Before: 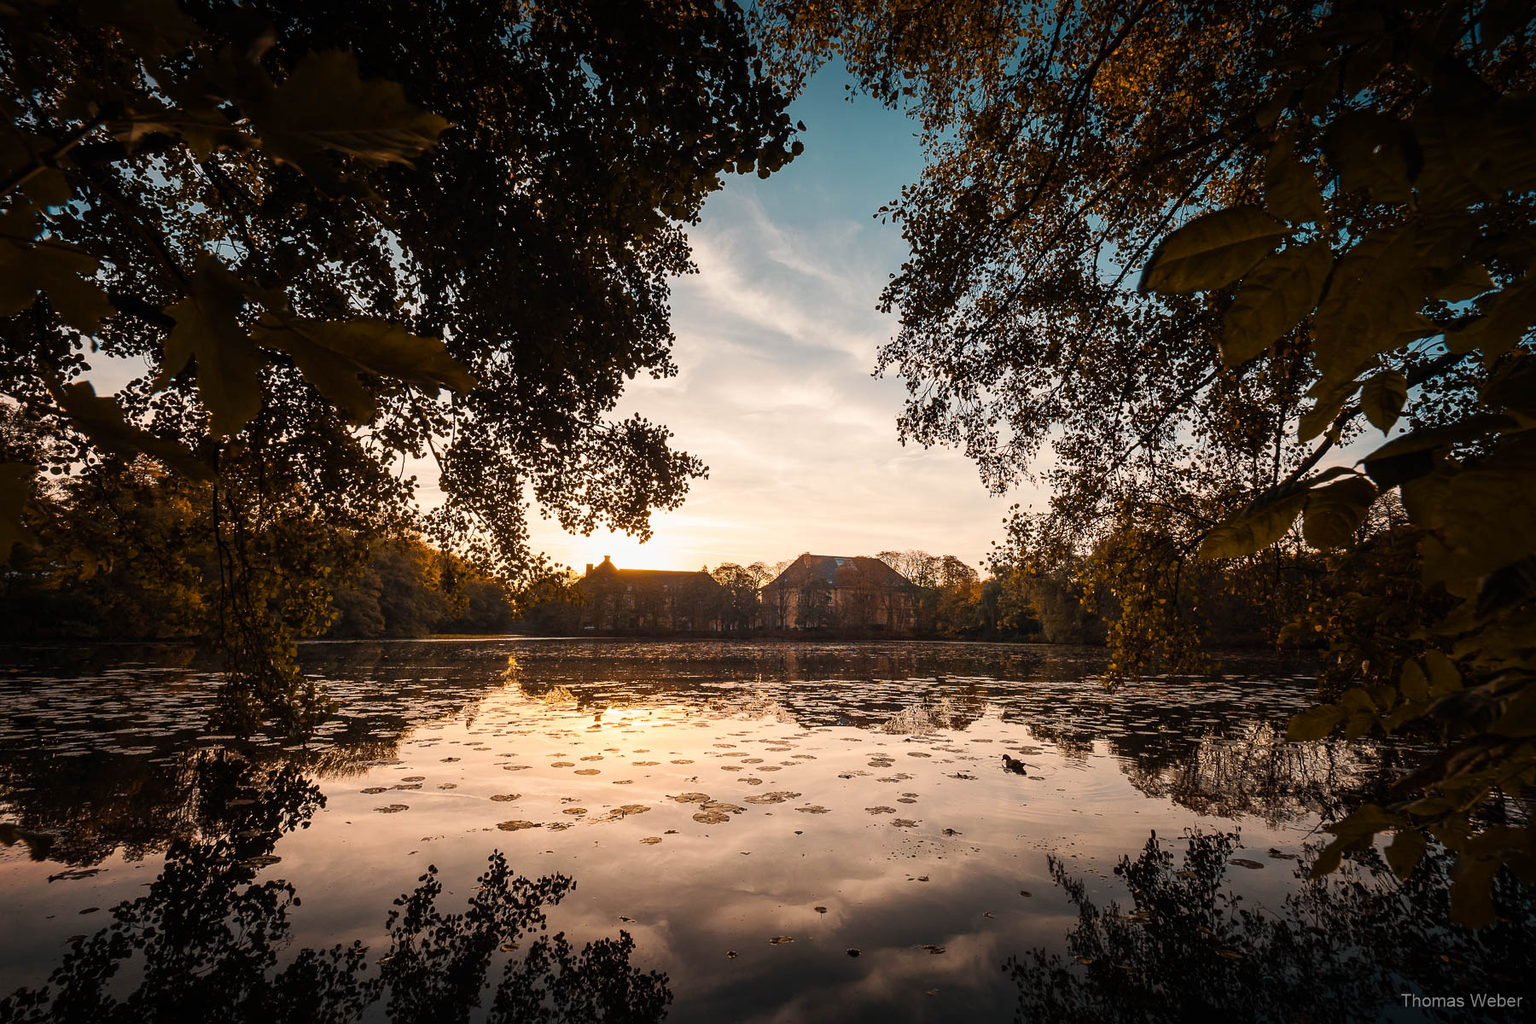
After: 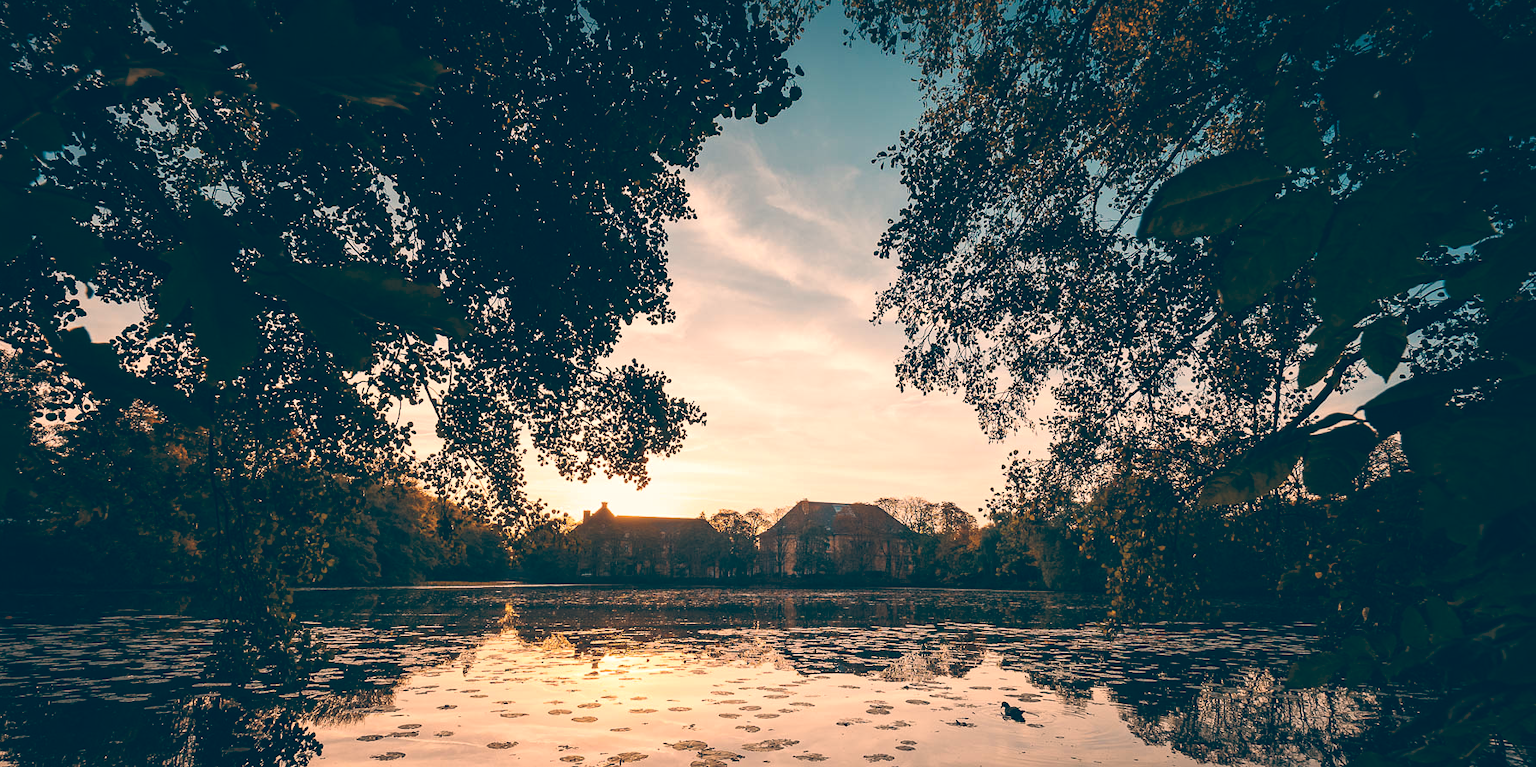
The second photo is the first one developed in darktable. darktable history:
crop: left 0.387%, top 5.469%, bottom 19.809%
color balance: lift [1.006, 0.985, 1.002, 1.015], gamma [1, 0.953, 1.008, 1.047], gain [1.076, 1.13, 1.004, 0.87]
